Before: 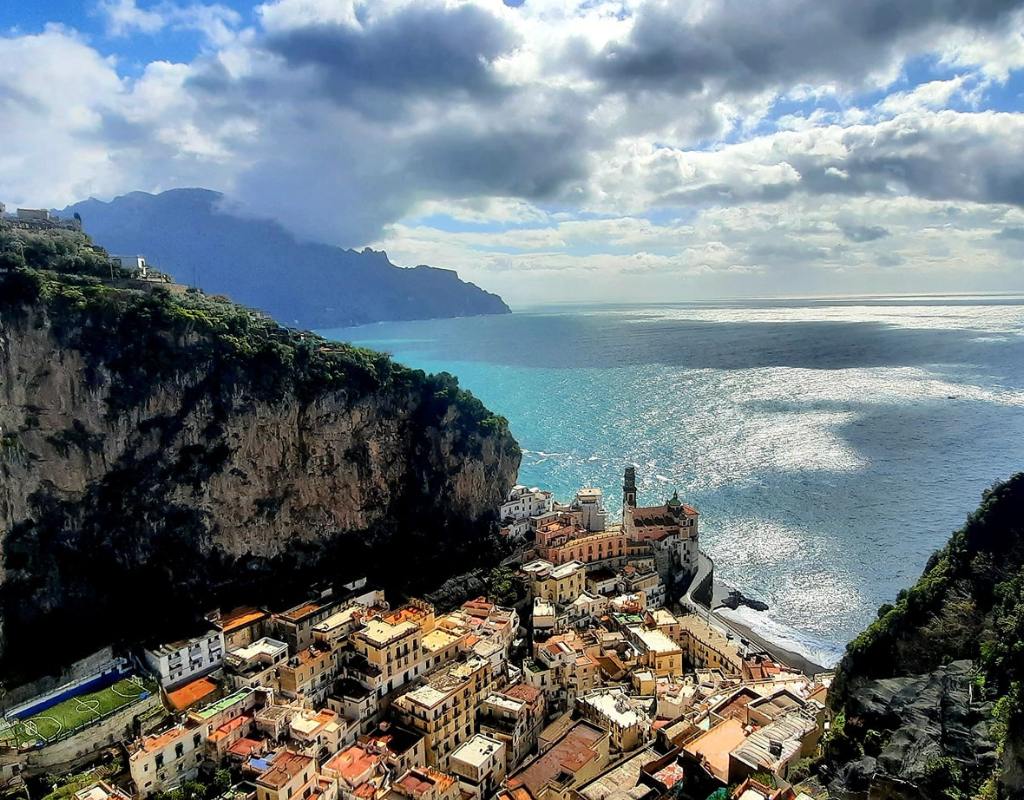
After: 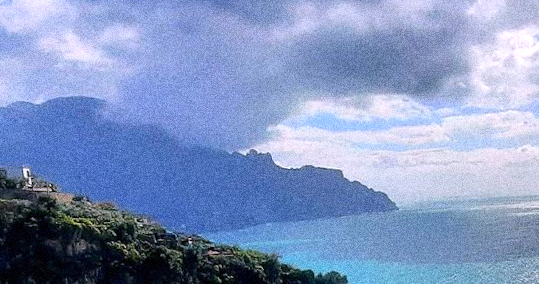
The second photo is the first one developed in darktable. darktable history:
white balance: red 1.066, blue 1.119
grain: coarseness 14.49 ISO, strength 48.04%, mid-tones bias 35%
rotate and perspective: rotation -2°, crop left 0.022, crop right 0.978, crop top 0.049, crop bottom 0.951
crop: left 10.121%, top 10.631%, right 36.218%, bottom 51.526%
levels: levels [0, 0.492, 0.984]
